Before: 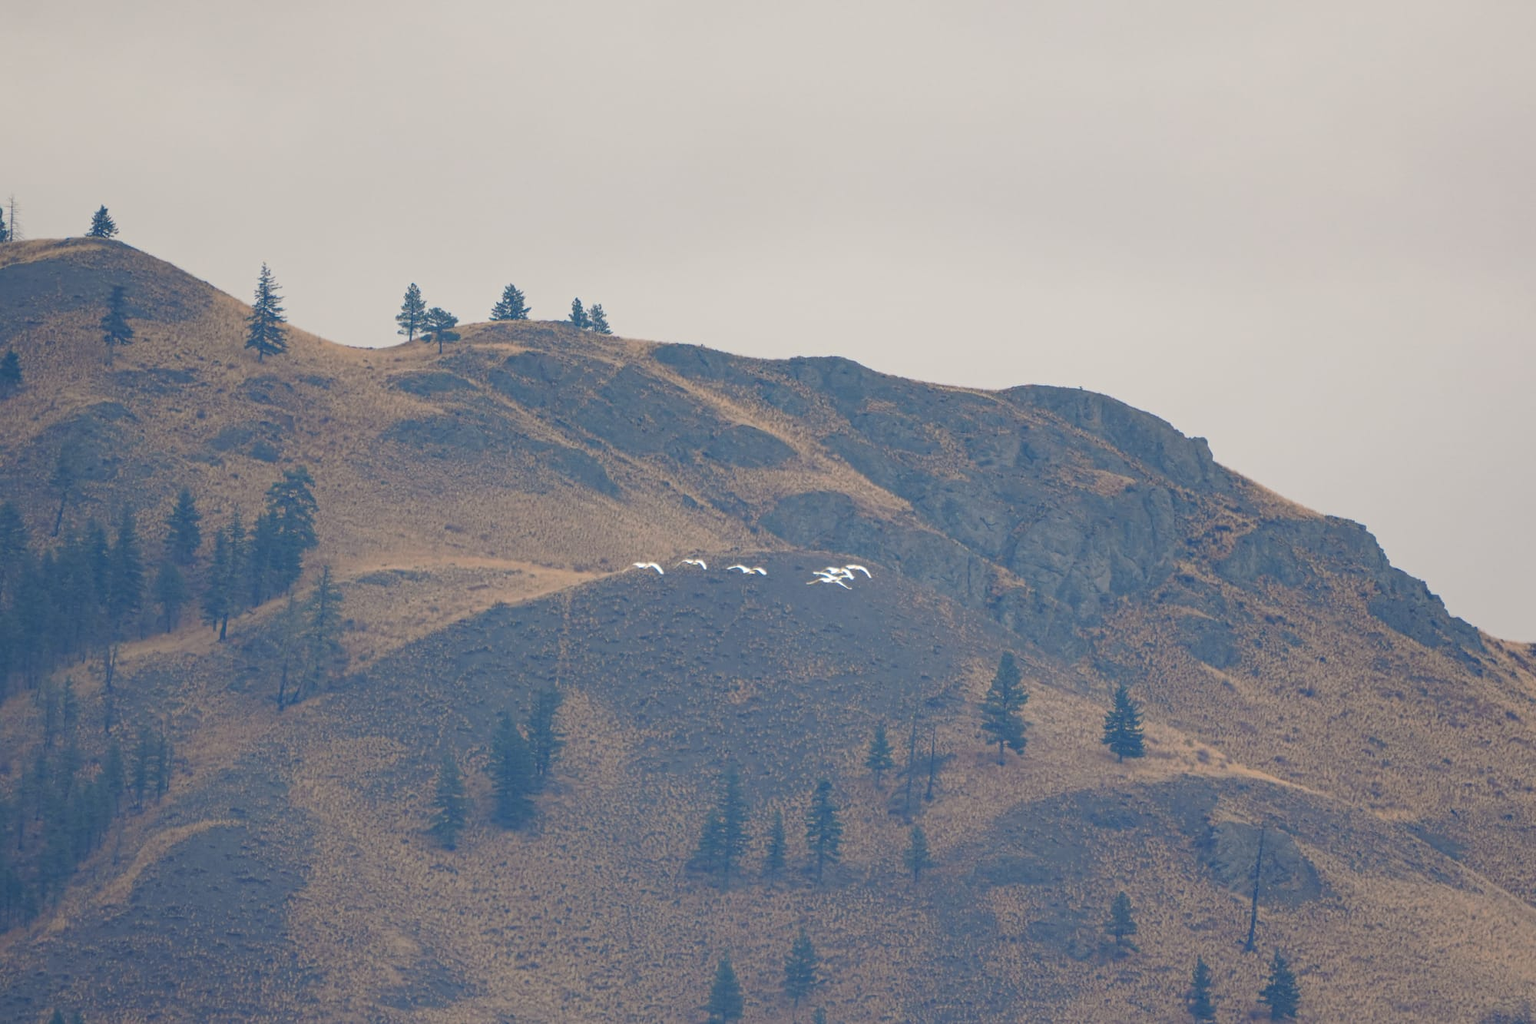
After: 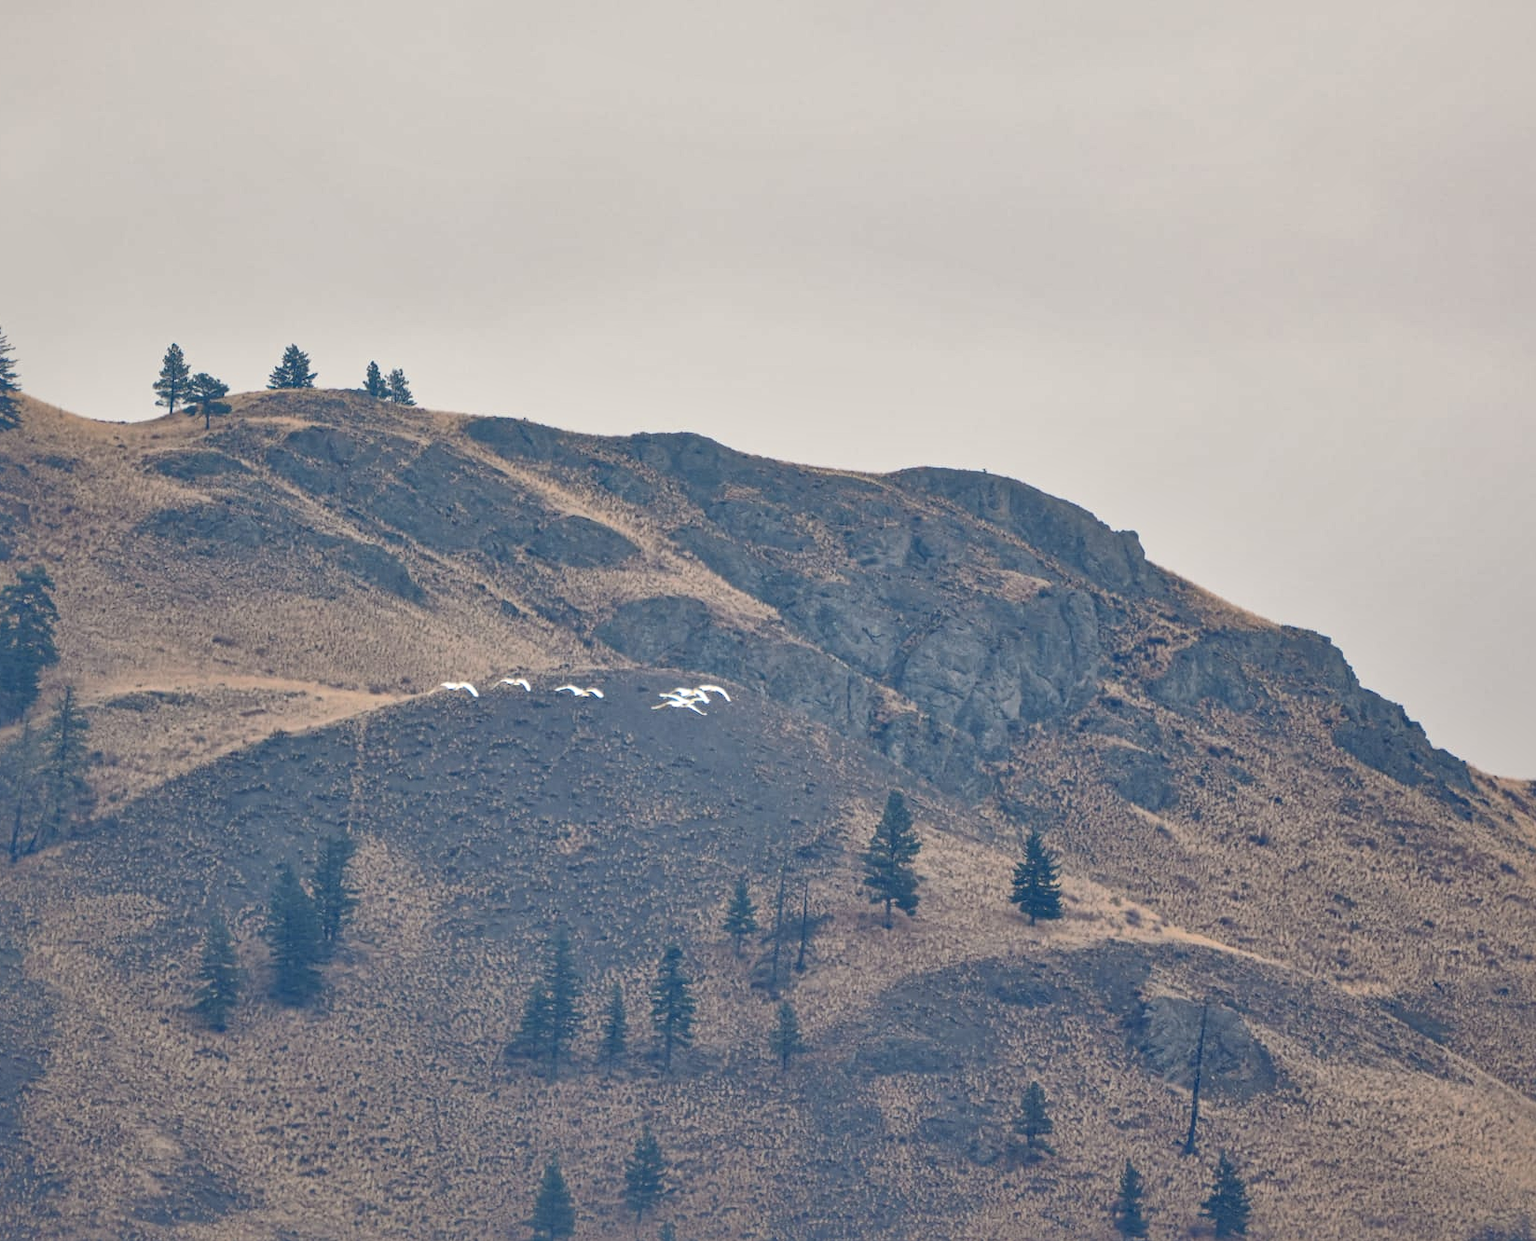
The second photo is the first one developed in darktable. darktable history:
crop: left 17.582%, bottom 0.031%
local contrast: mode bilateral grid, contrast 20, coarseness 50, detail 171%, midtone range 0.2
